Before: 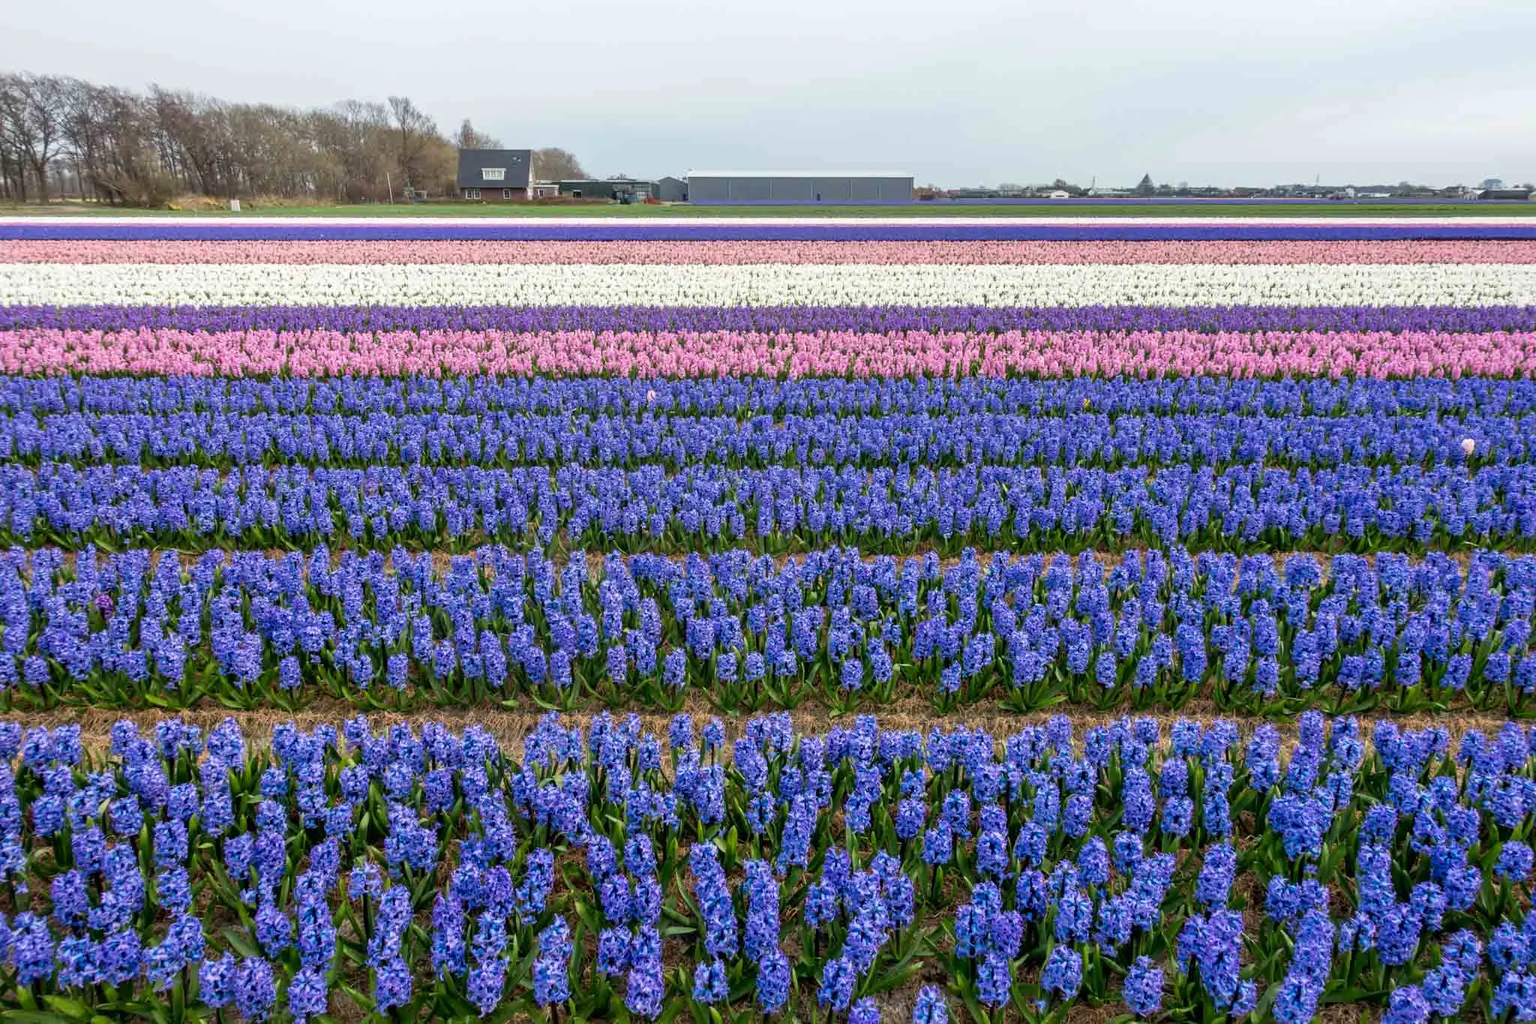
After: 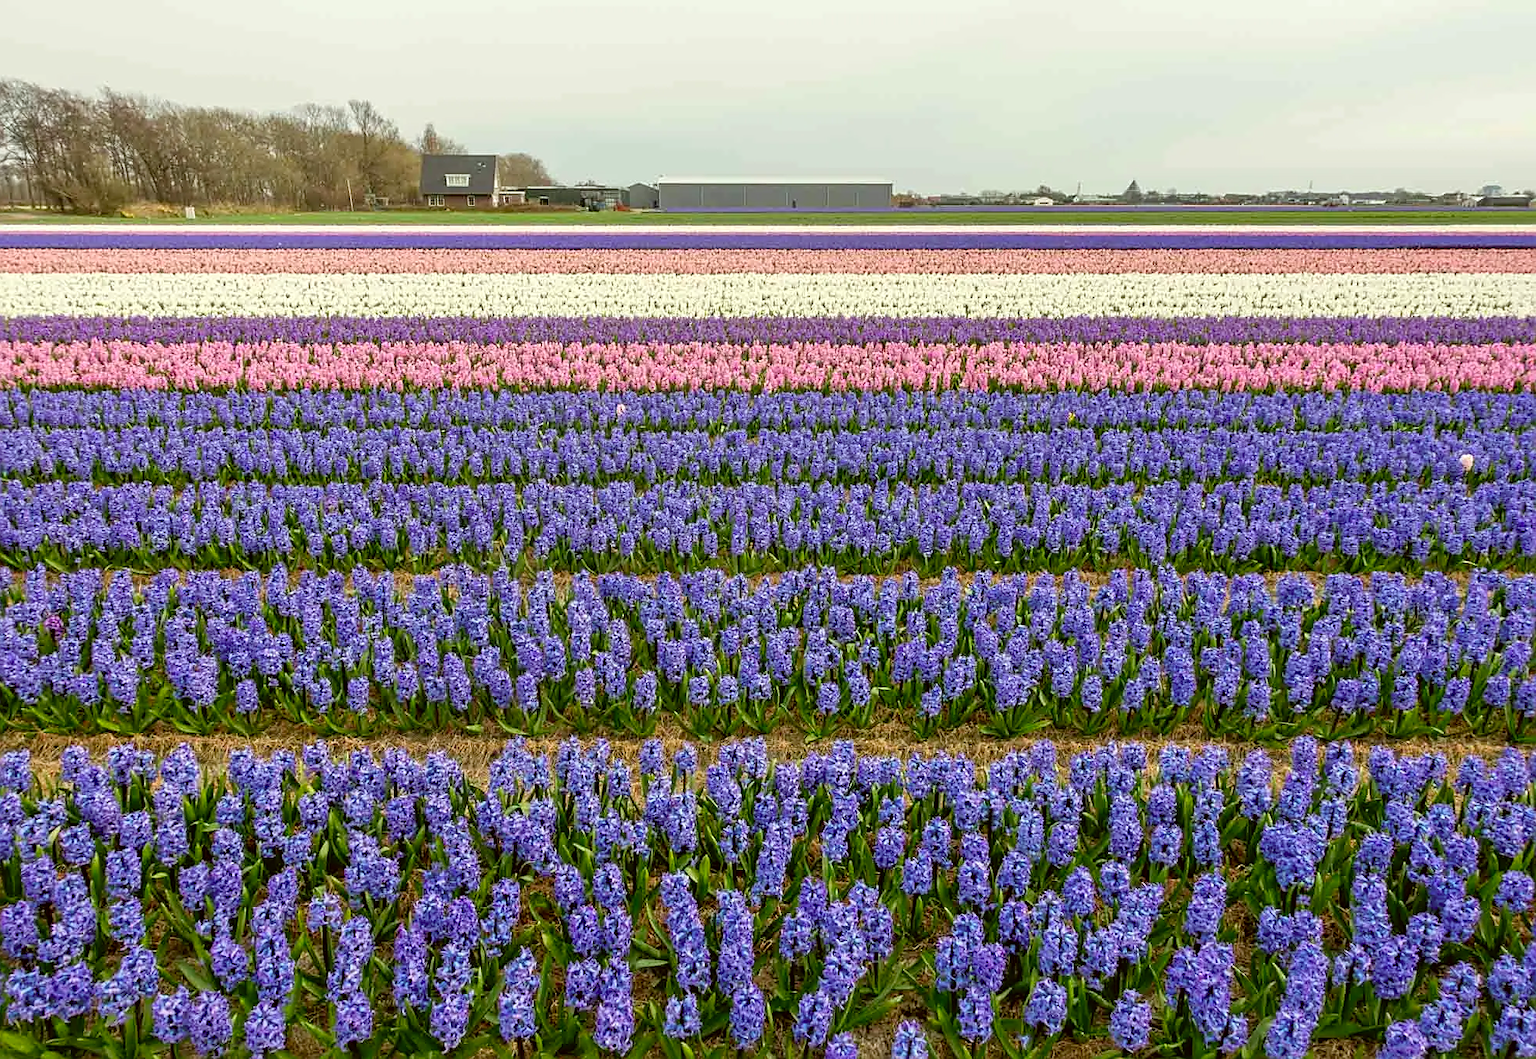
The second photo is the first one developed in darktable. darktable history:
color correction: highlights a* -1.75, highlights b* 10.09, shadows a* 0.594, shadows b* 18.81
sharpen: on, module defaults
levels: black 0.038%, levels [0, 0.478, 1]
crop and rotate: left 3.408%
